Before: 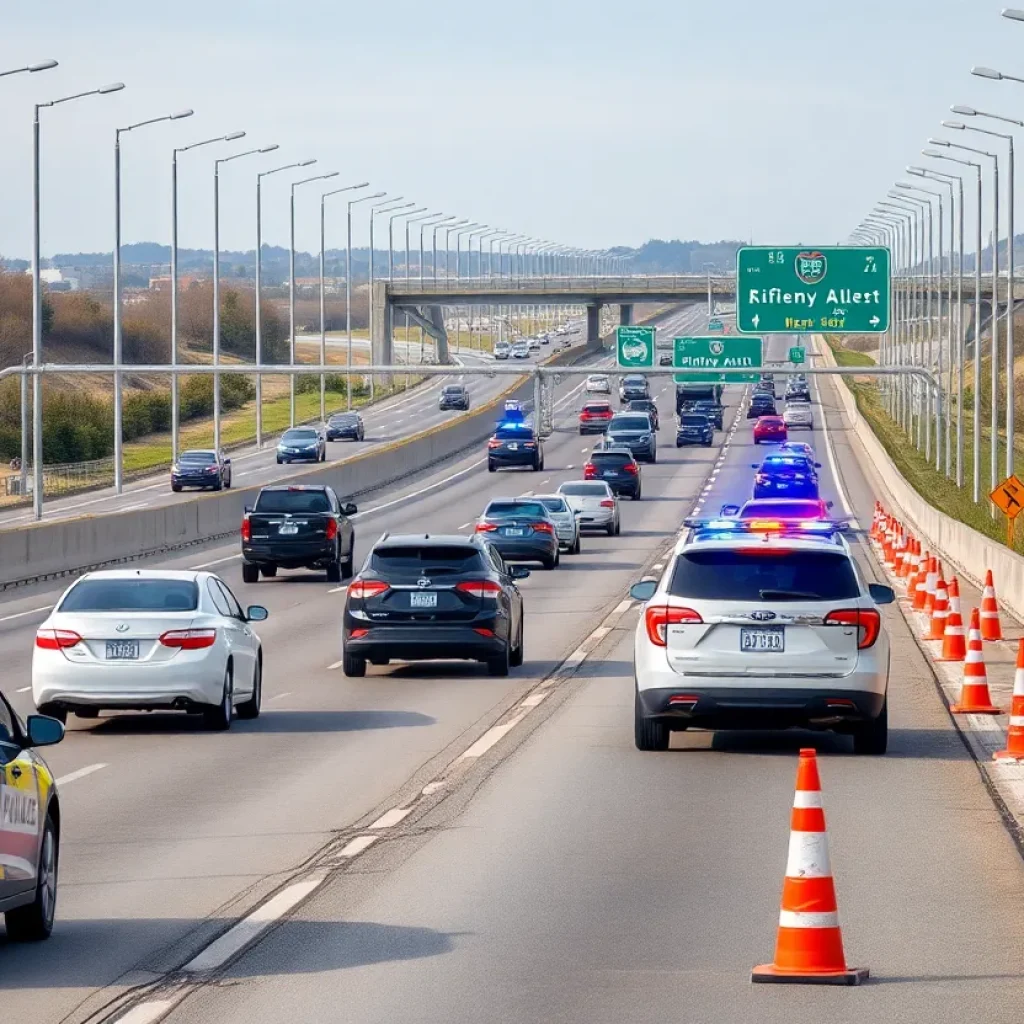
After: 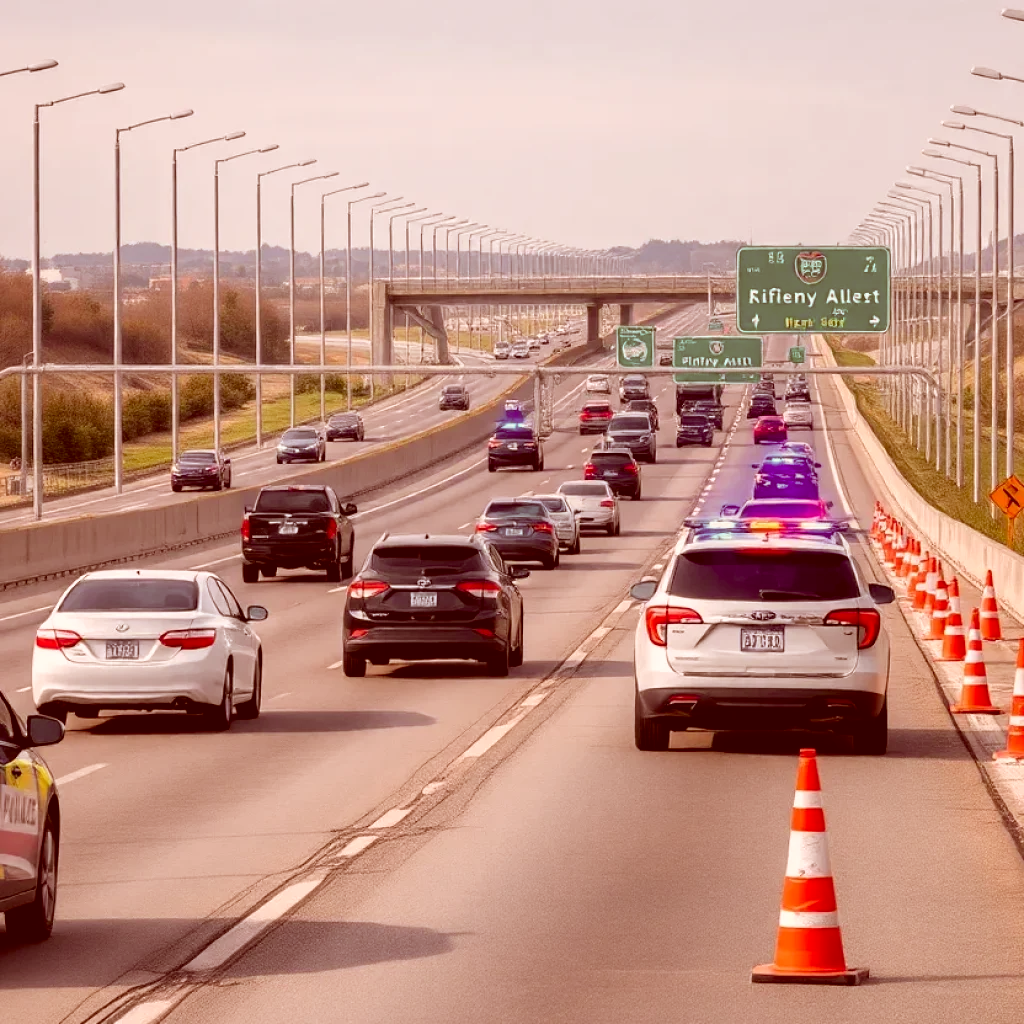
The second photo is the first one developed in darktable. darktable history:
tone equalizer: on, module defaults
color correction: highlights a* 9.03, highlights b* 8.71, shadows a* 40, shadows b* 40, saturation 0.8
